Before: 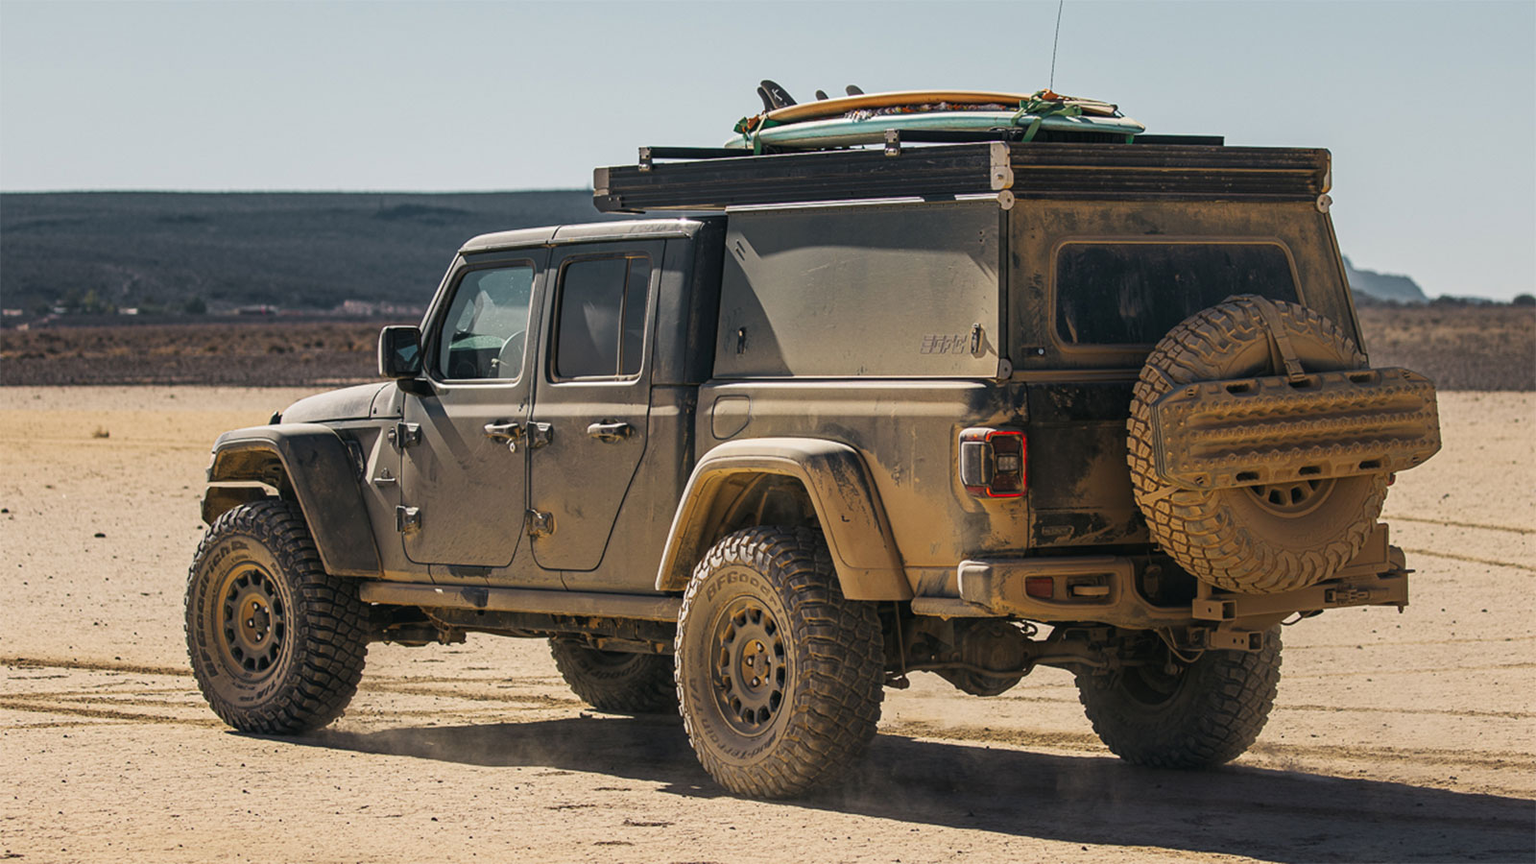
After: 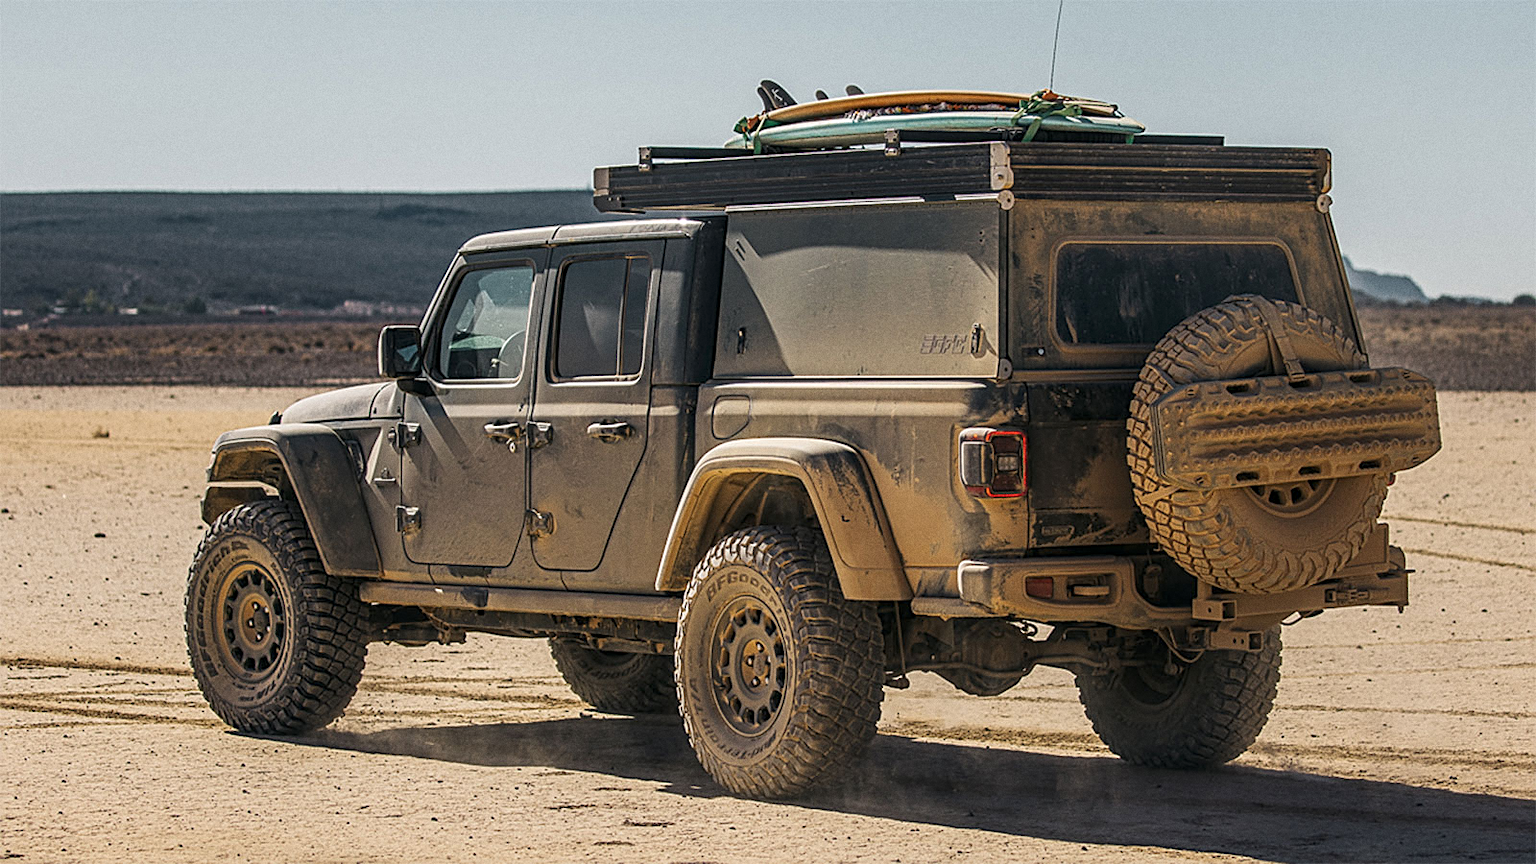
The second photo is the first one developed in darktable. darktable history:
local contrast: on, module defaults
sharpen: on, module defaults
grain: coarseness 7.08 ISO, strength 21.67%, mid-tones bias 59.58%
